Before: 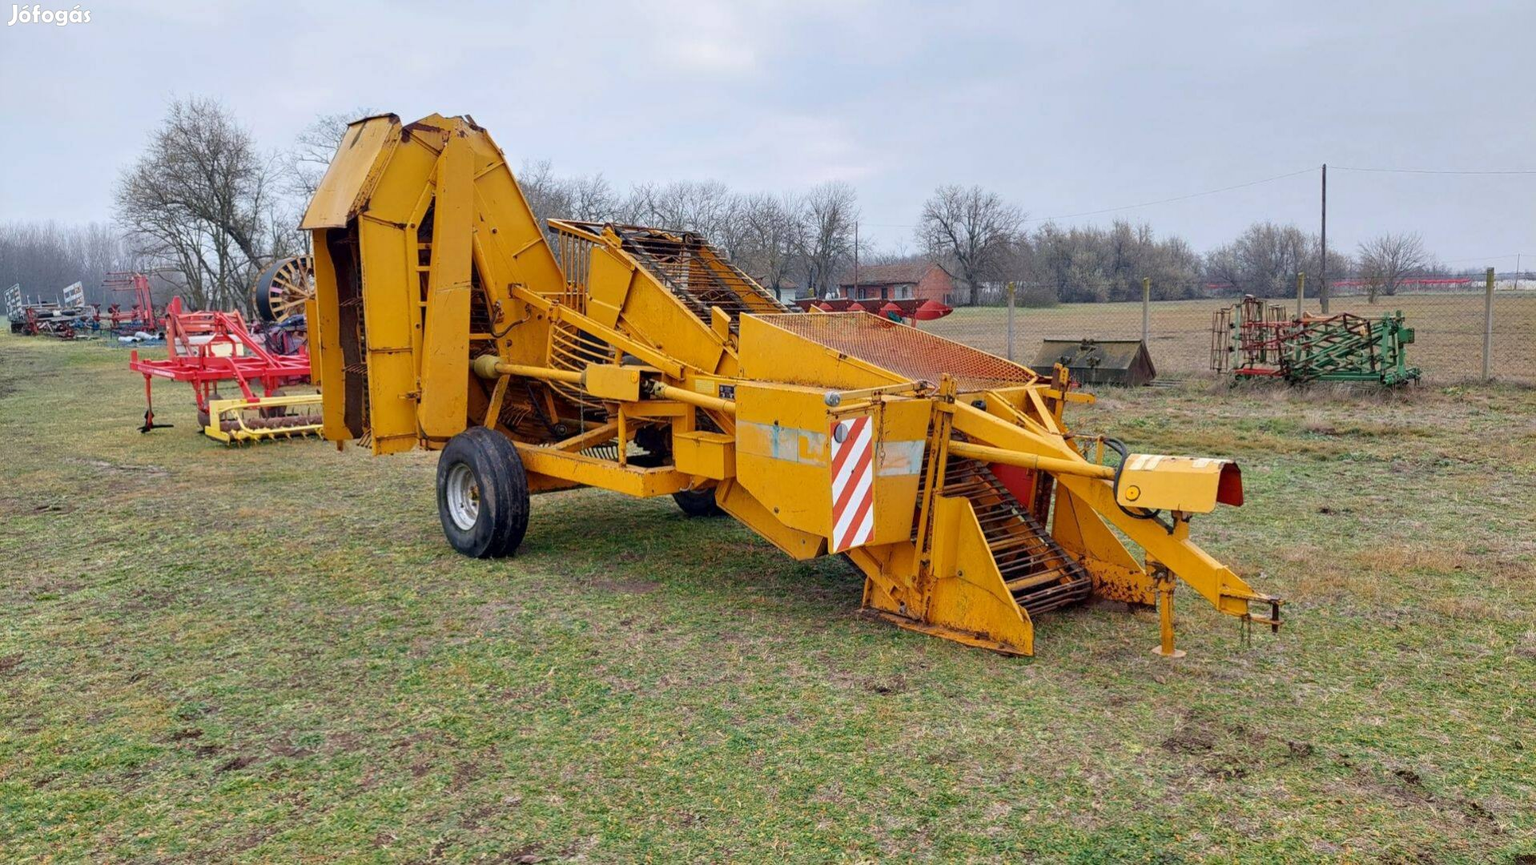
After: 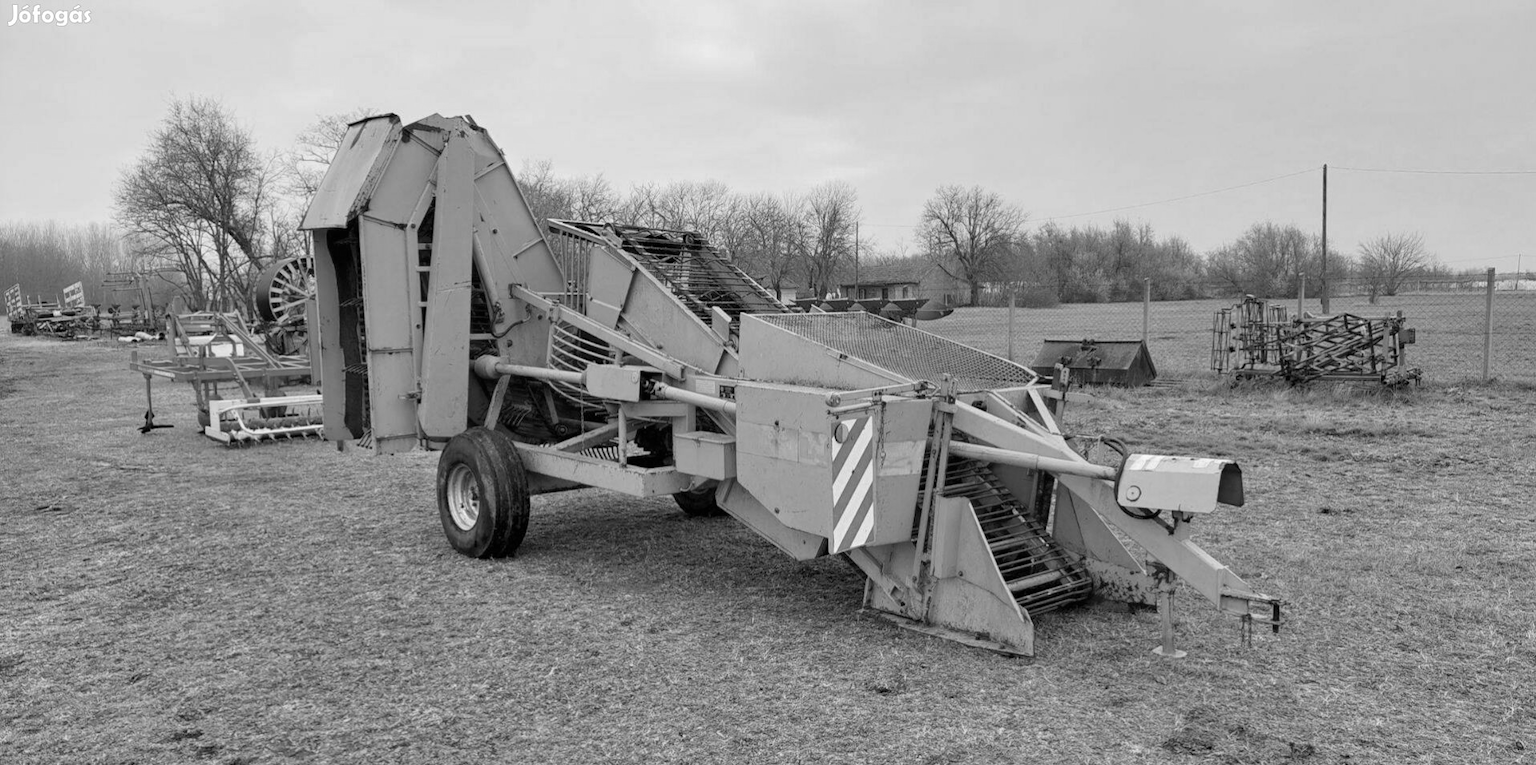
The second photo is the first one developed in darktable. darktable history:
crop and rotate: top 0%, bottom 11.49%
monochrome: on, module defaults
